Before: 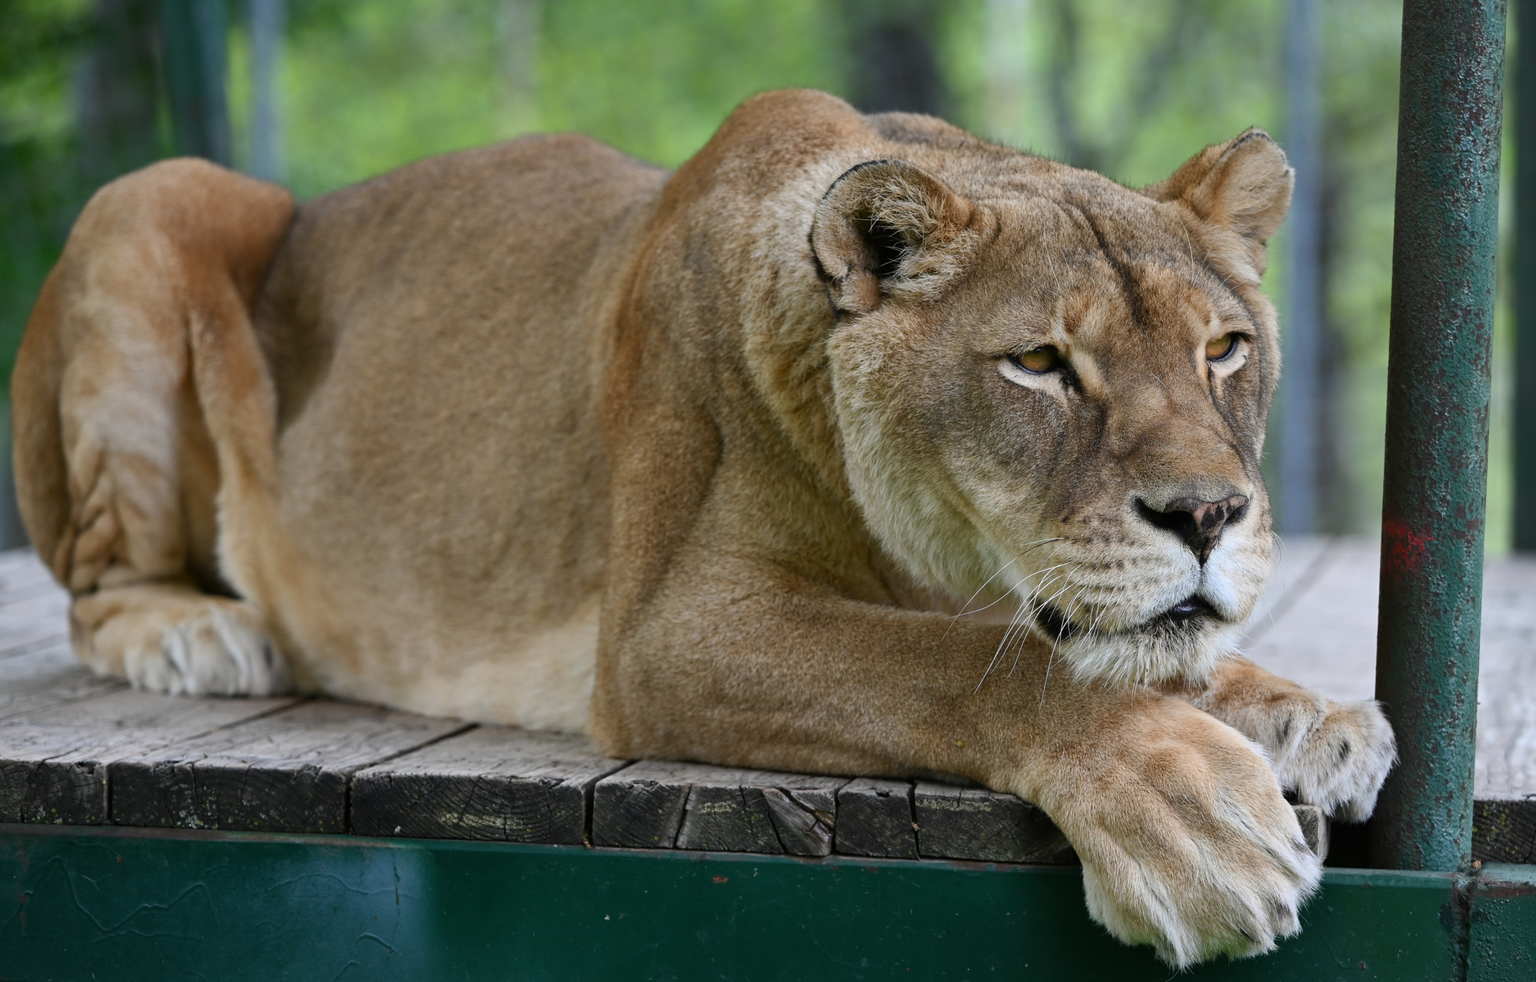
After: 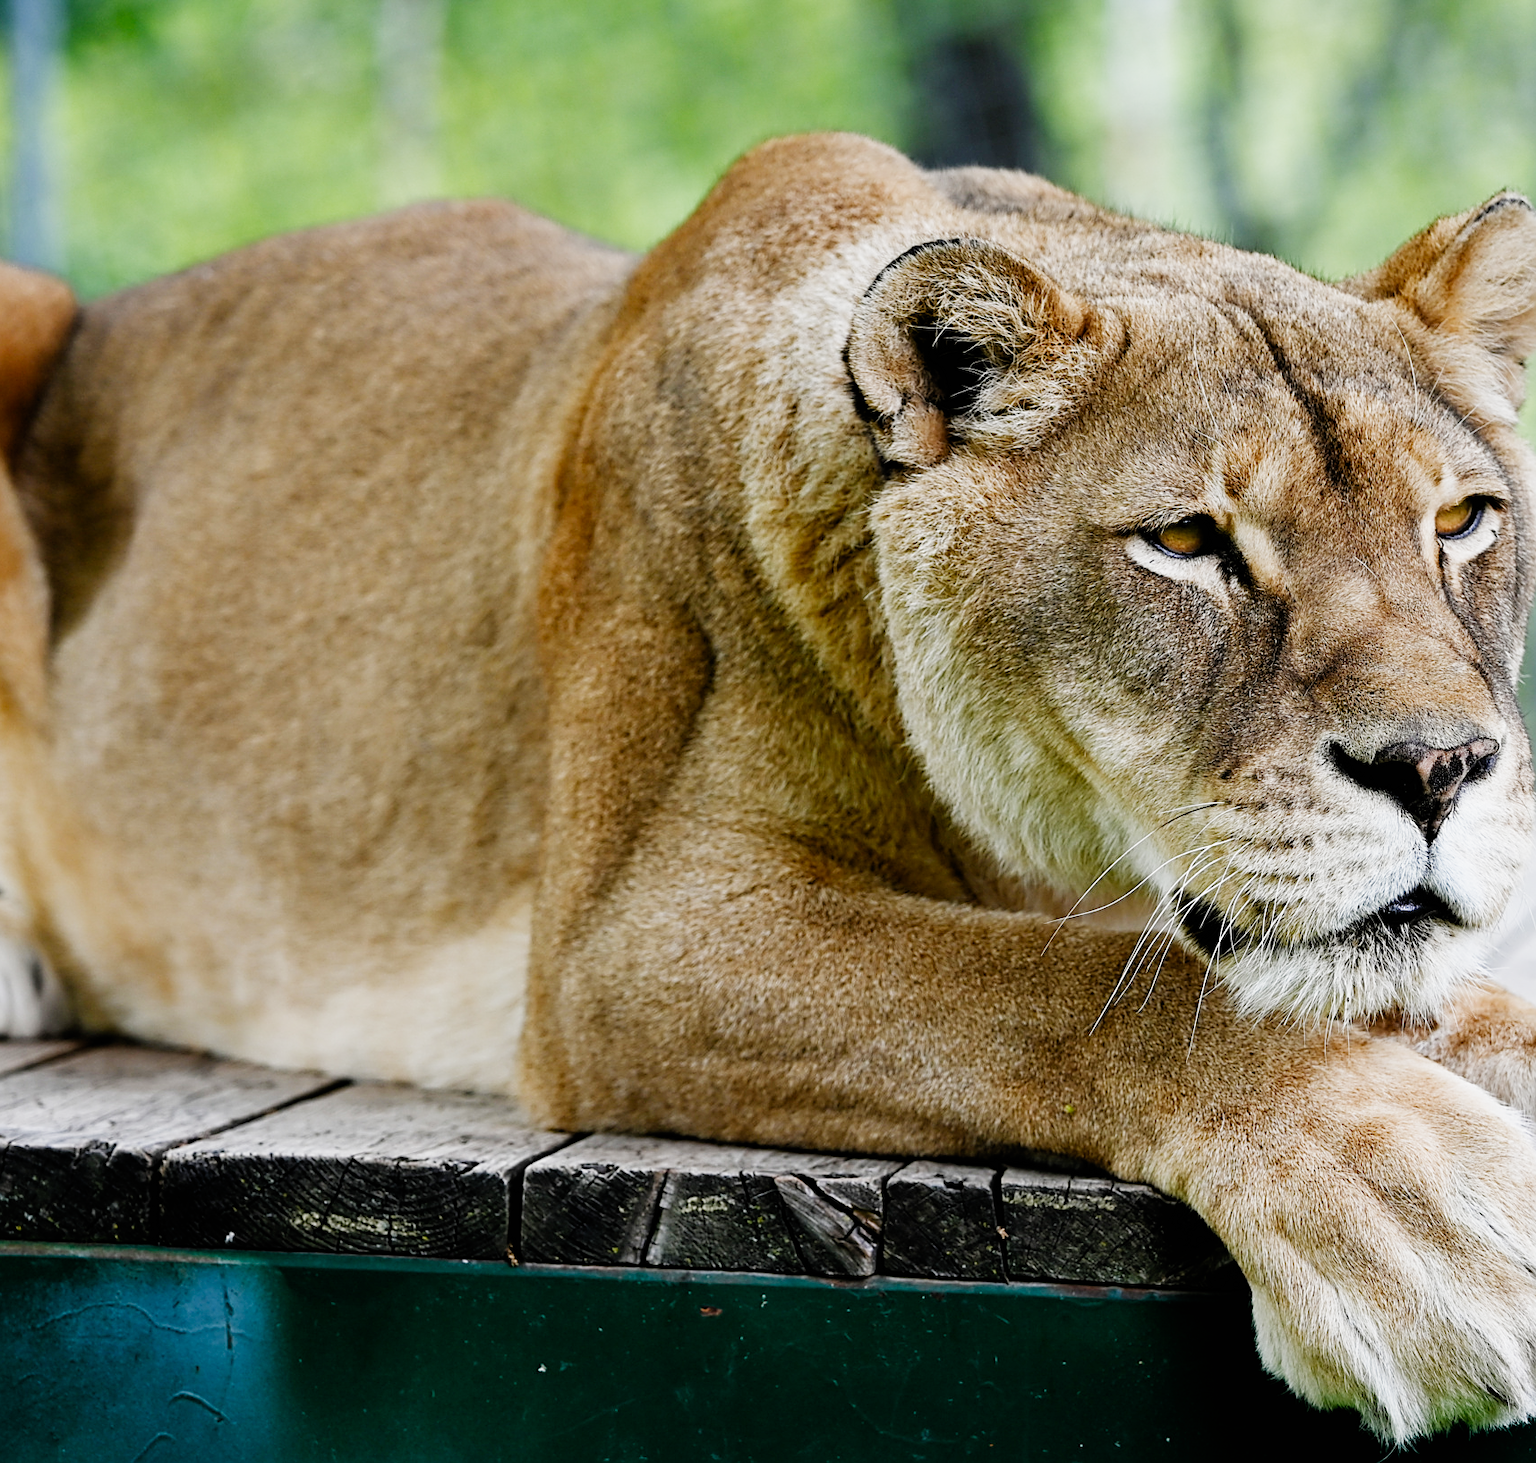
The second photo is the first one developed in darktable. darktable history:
crop and rotate: left 15.883%, right 17.068%
filmic rgb: black relative exposure -4.99 EV, white relative exposure 3.96 EV, hardness 2.9, contrast 1.385, add noise in highlights 0.001, preserve chrominance no, color science v3 (2019), use custom middle-gray values true, contrast in highlights soft
sharpen: on, module defaults
exposure: black level correction 0, exposure 0.683 EV, compensate highlight preservation false
